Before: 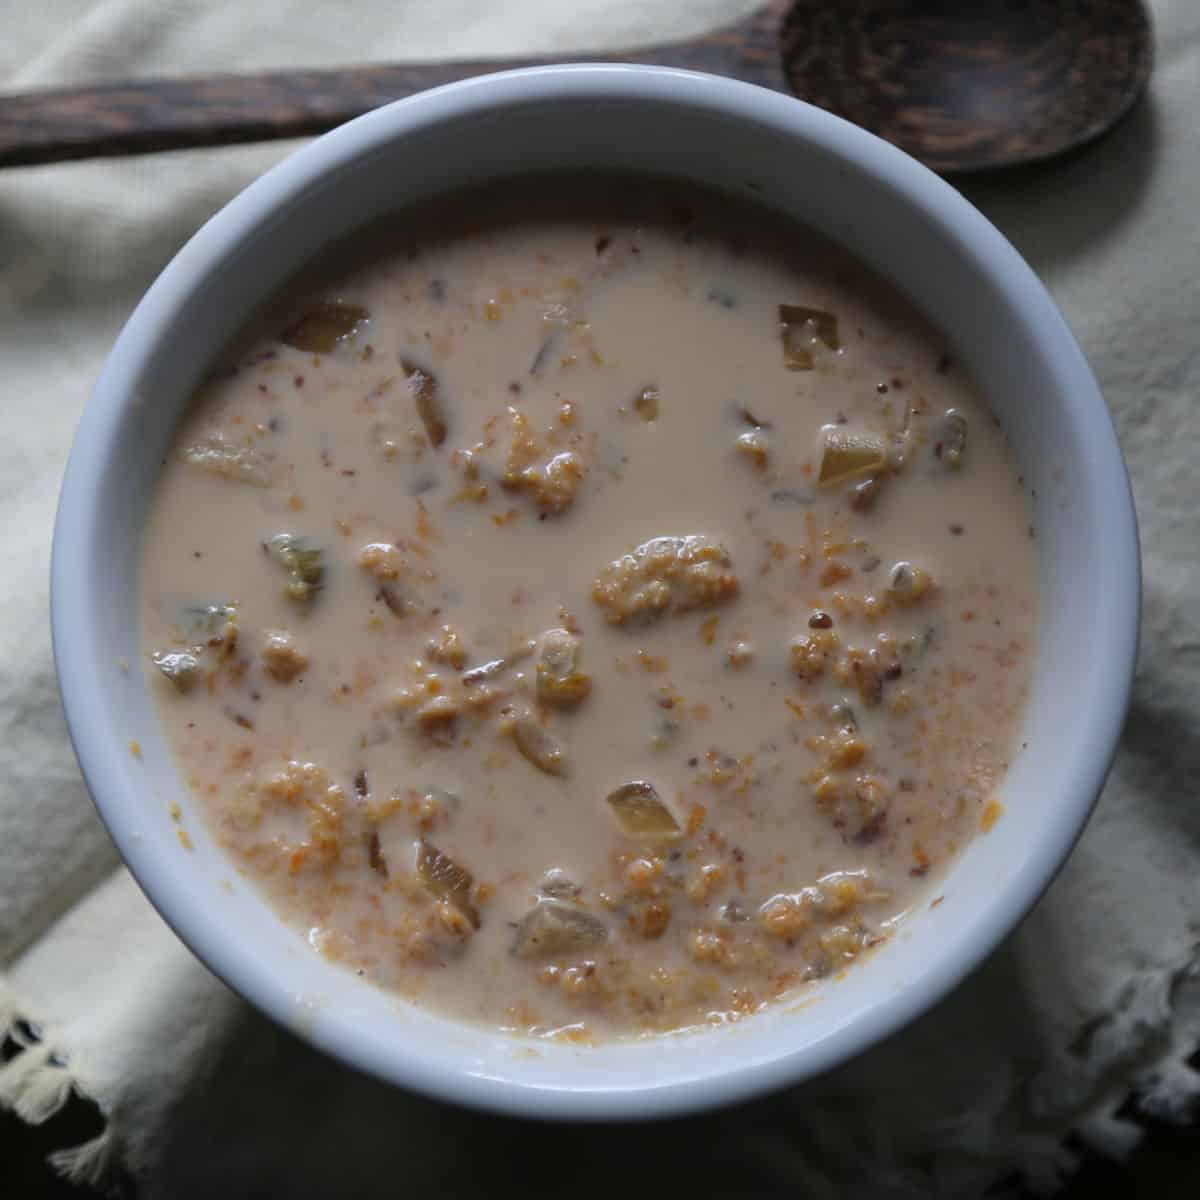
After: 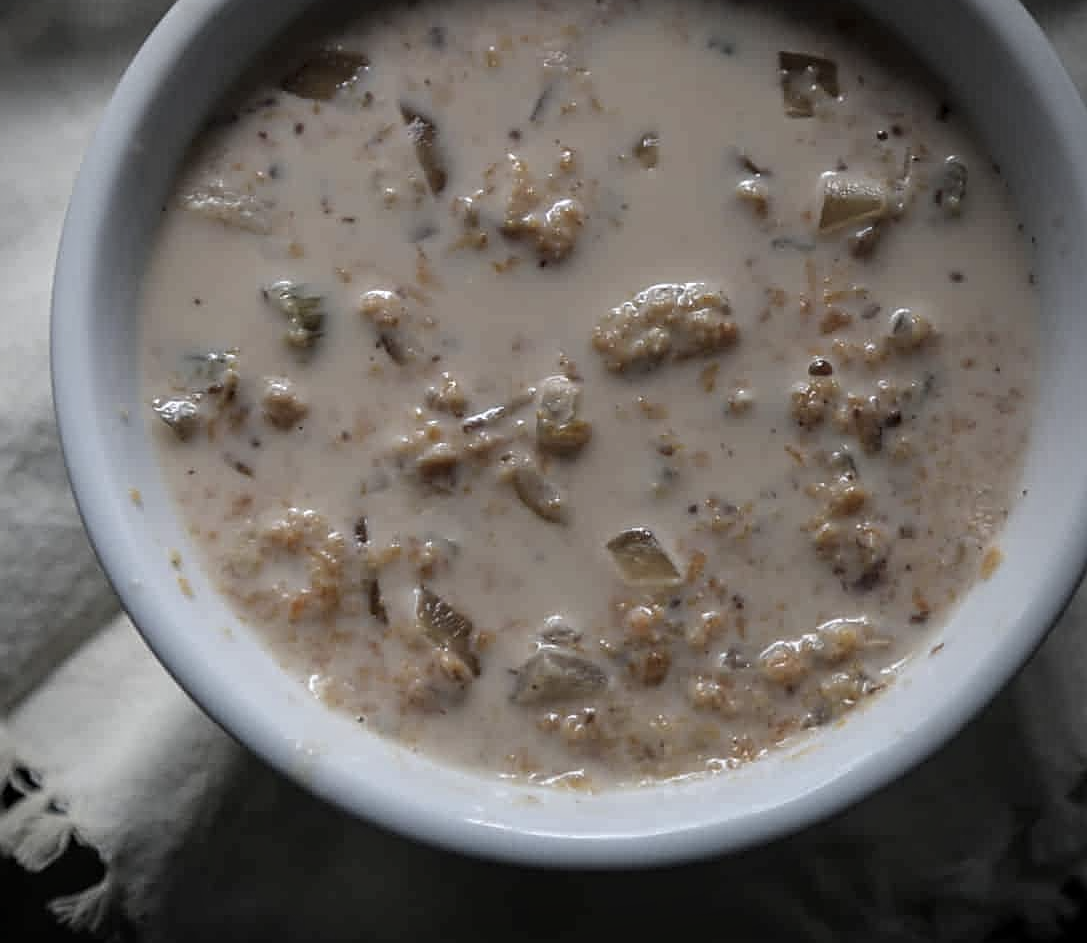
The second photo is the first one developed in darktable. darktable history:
sharpen: on, module defaults
tone equalizer: on, module defaults
vignetting: on, module defaults
color correction: highlights b* 0.047, saturation 0.61
crop: top 21.123%, right 9.356%, bottom 0.284%
exposure: exposure -0.04 EV, compensate exposure bias true, compensate highlight preservation false
local contrast: on, module defaults
